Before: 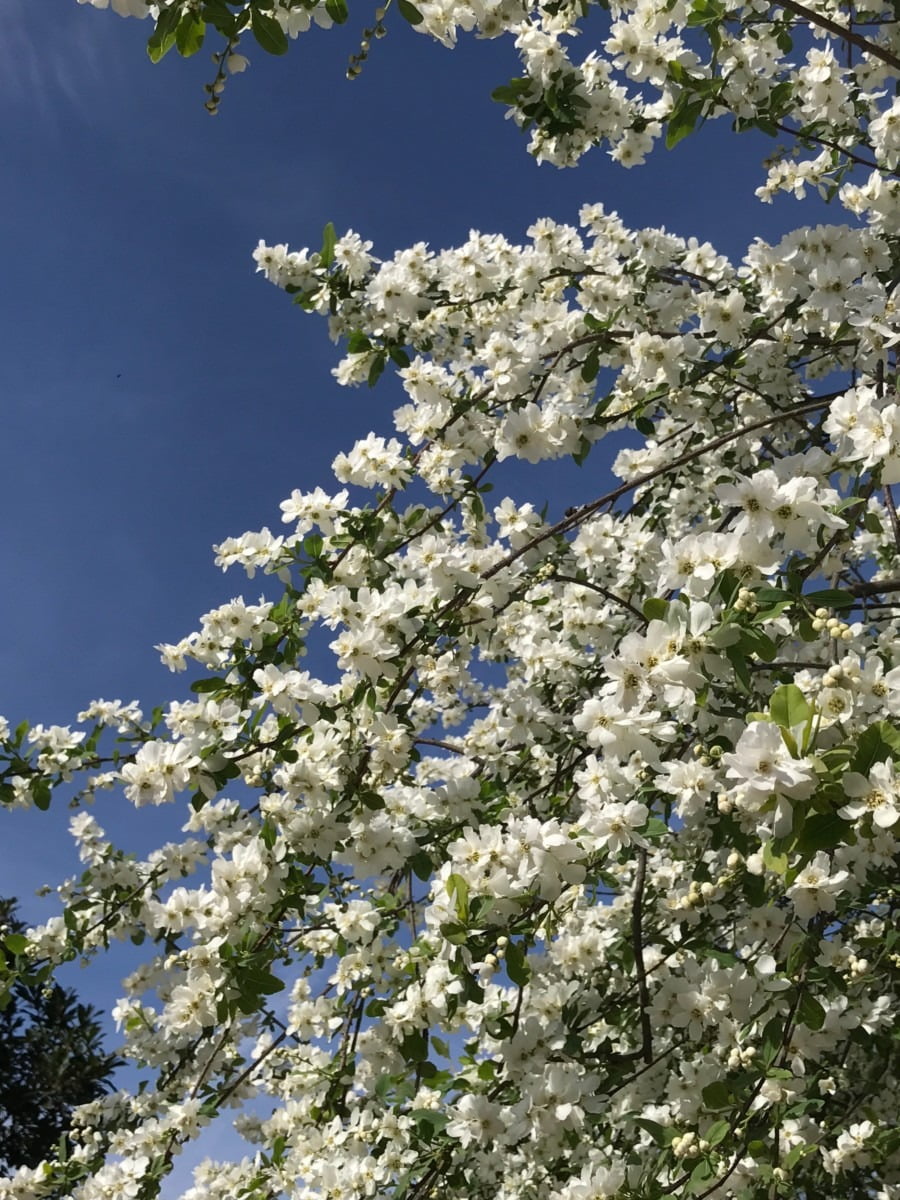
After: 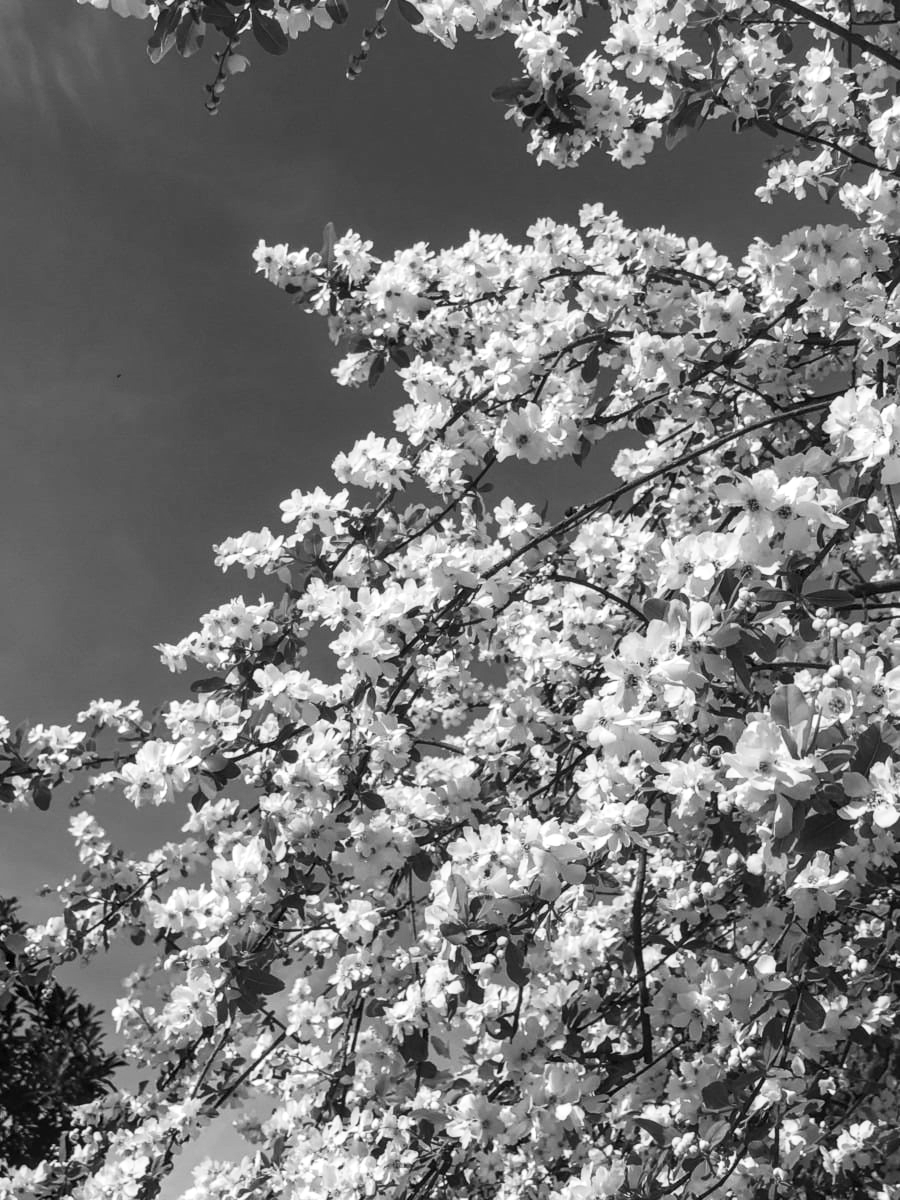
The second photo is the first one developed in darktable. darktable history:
local contrast: on, module defaults
monochrome: a 0, b 0, size 0.5, highlights 0.57
contrast brightness saturation: contrast 0.2, brightness 0.15, saturation 0.14
